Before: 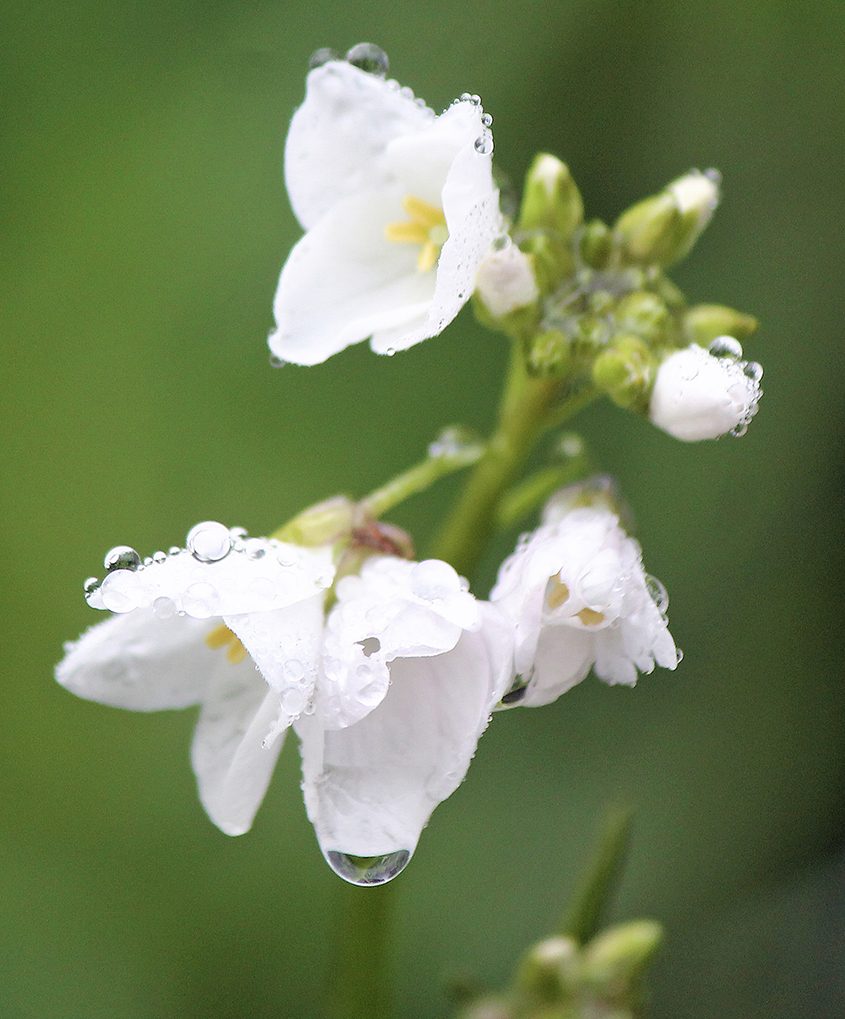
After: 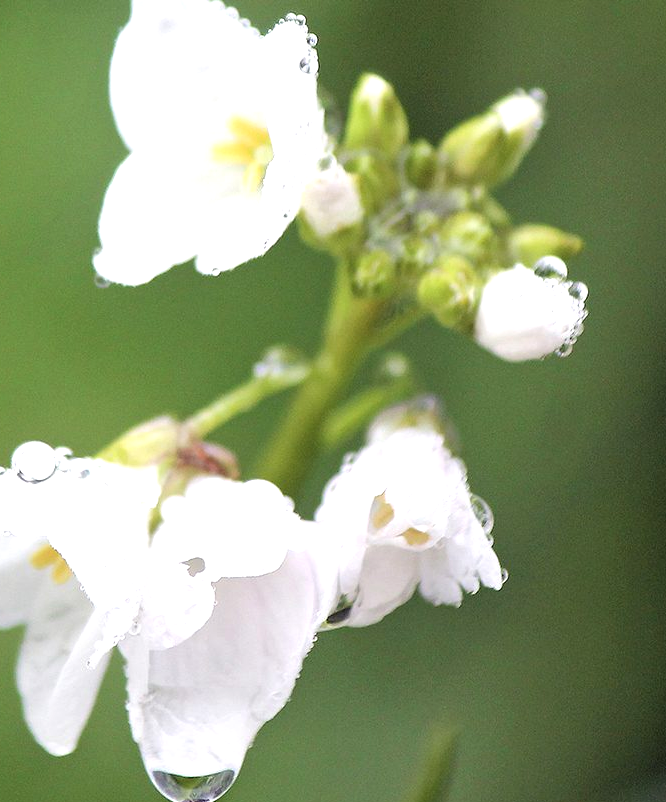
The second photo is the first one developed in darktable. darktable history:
crop and rotate: left 20.74%, top 7.912%, right 0.375%, bottom 13.378%
exposure: black level correction 0, exposure 0.5 EV, compensate highlight preservation false
